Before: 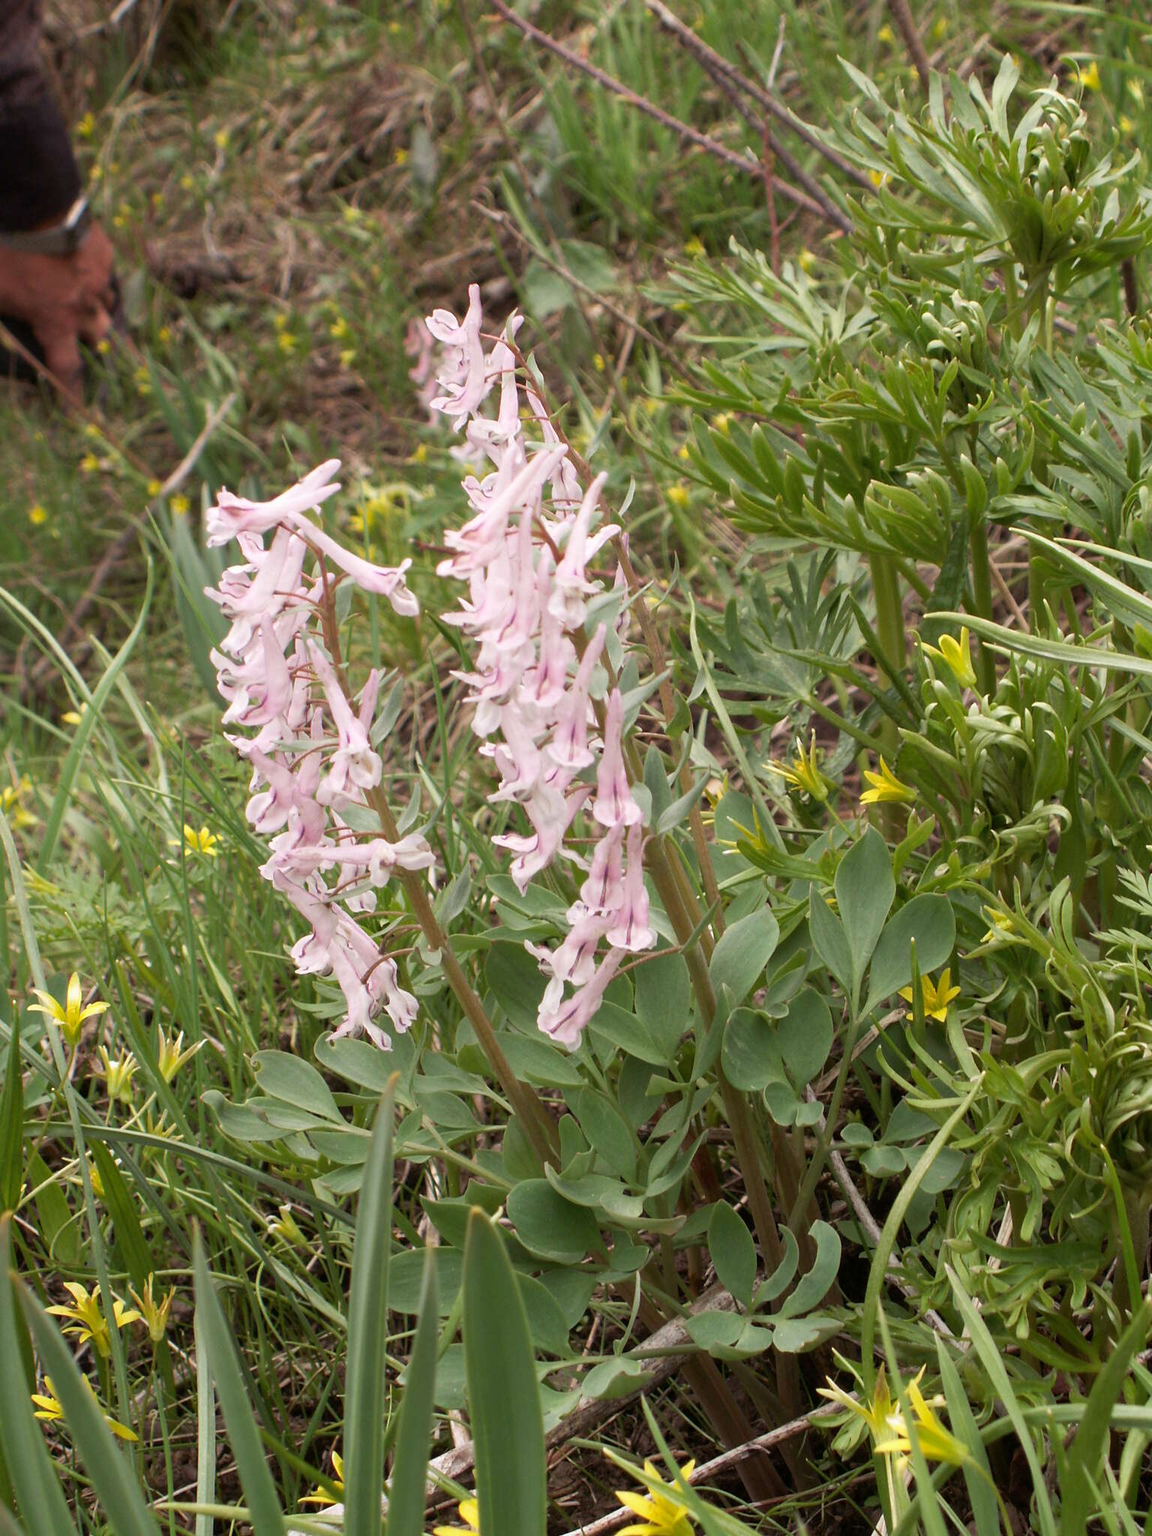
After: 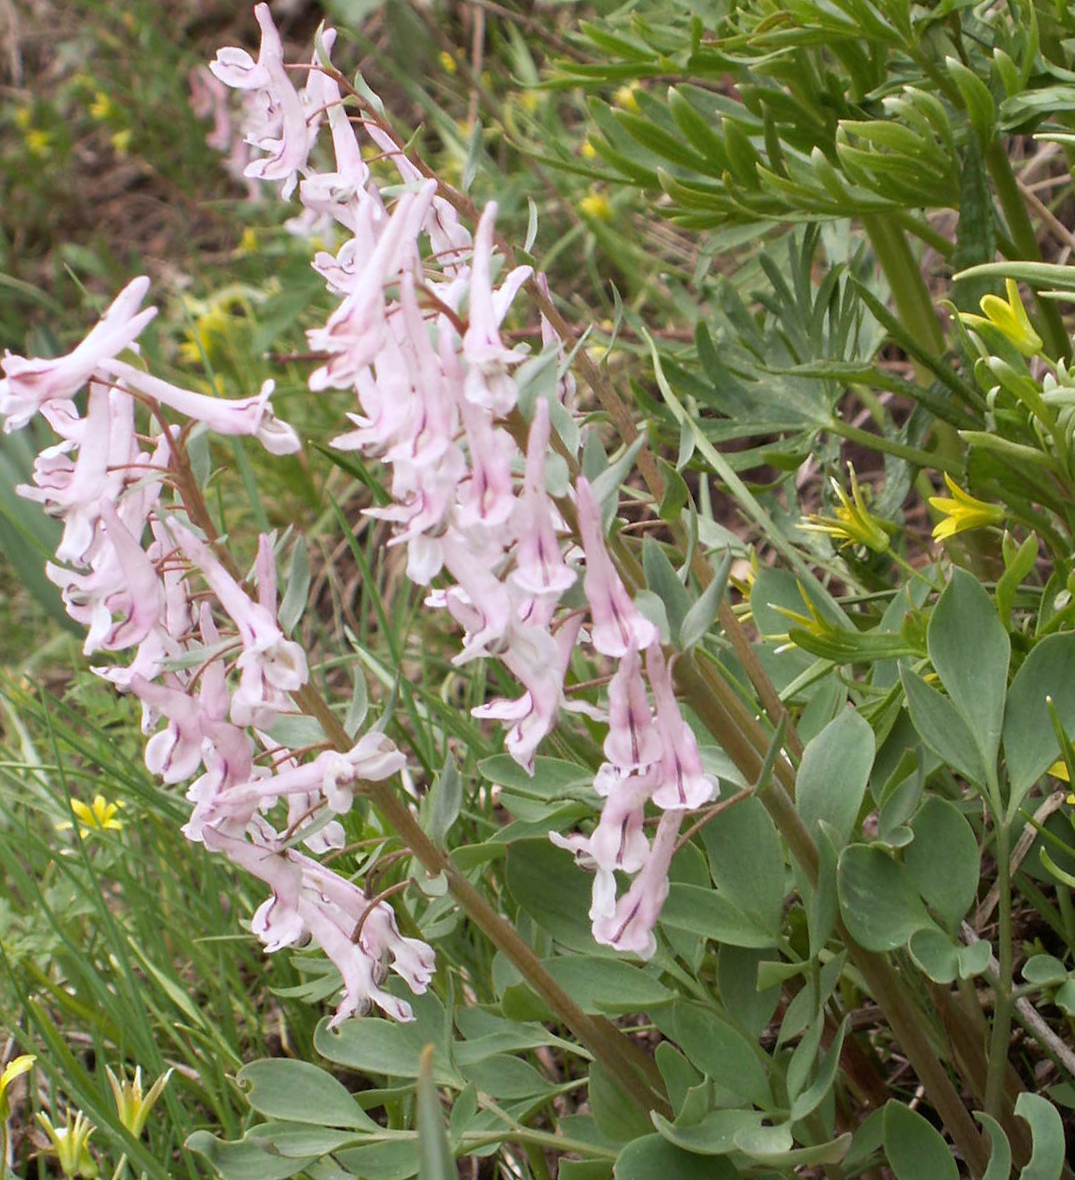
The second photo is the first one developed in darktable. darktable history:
white balance: red 0.974, blue 1.044
rotate and perspective: rotation -14.8°, crop left 0.1, crop right 0.903, crop top 0.25, crop bottom 0.748
crop and rotate: left 15.446%, right 17.836%
